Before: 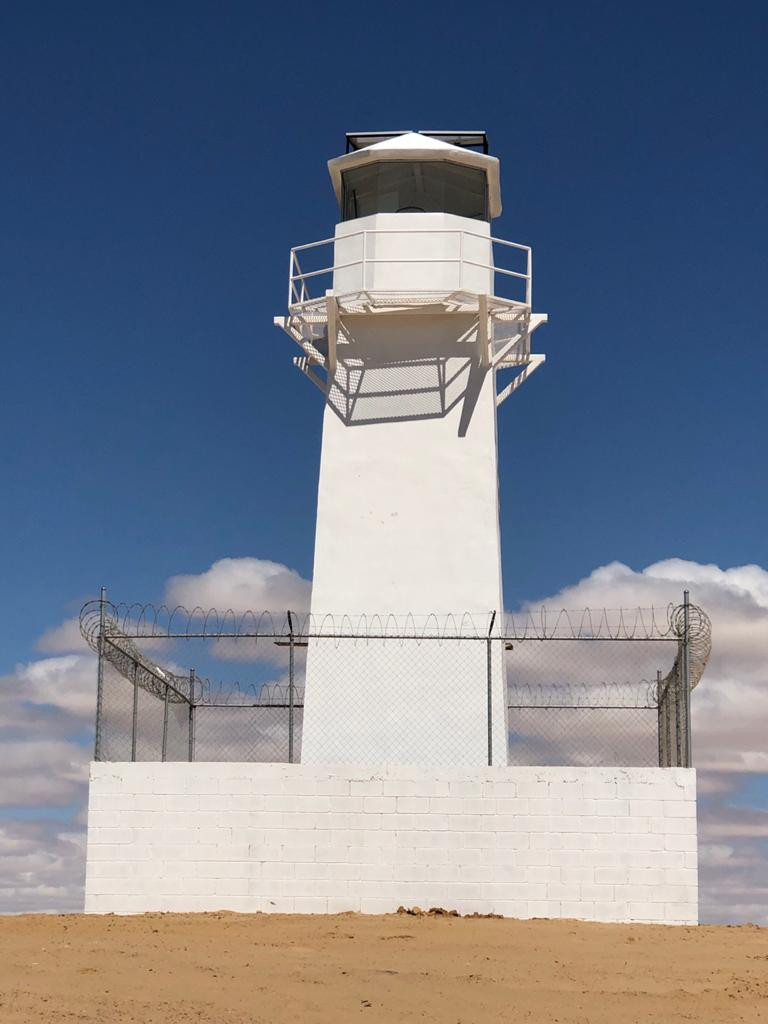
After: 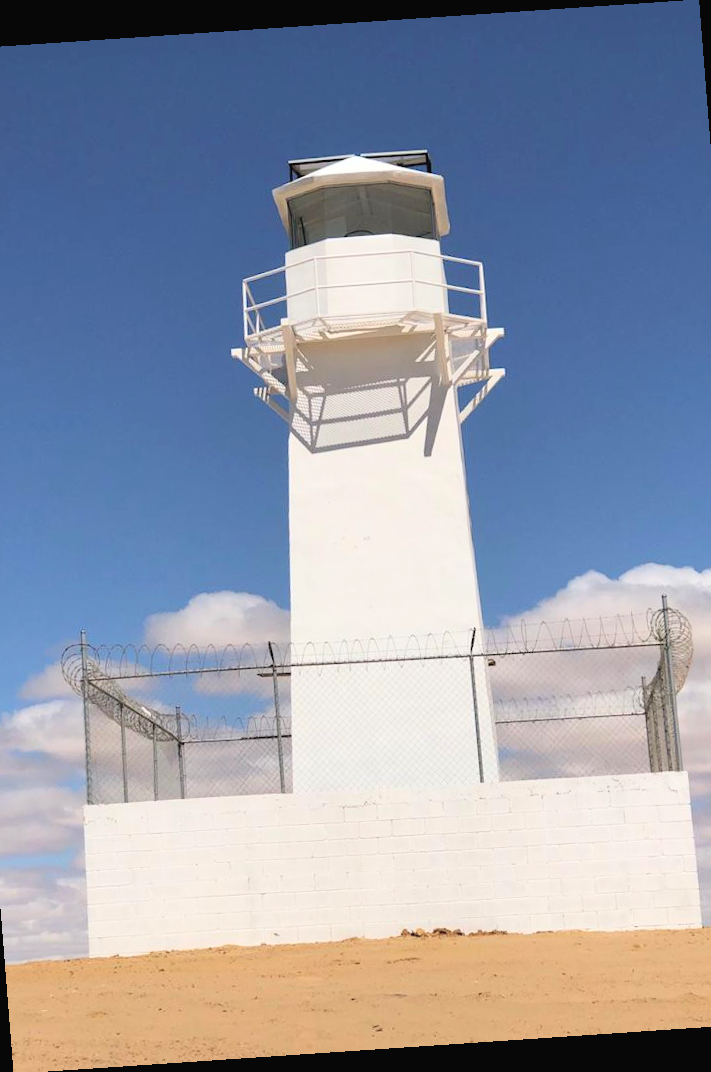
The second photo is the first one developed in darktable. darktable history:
exposure: black level correction 0, compensate exposure bias true, compensate highlight preservation false
crop: left 8.026%, right 7.374%
rotate and perspective: rotation -4.2°, shear 0.006, automatic cropping off
contrast brightness saturation: contrast 0.1, brightness 0.3, saturation 0.14
